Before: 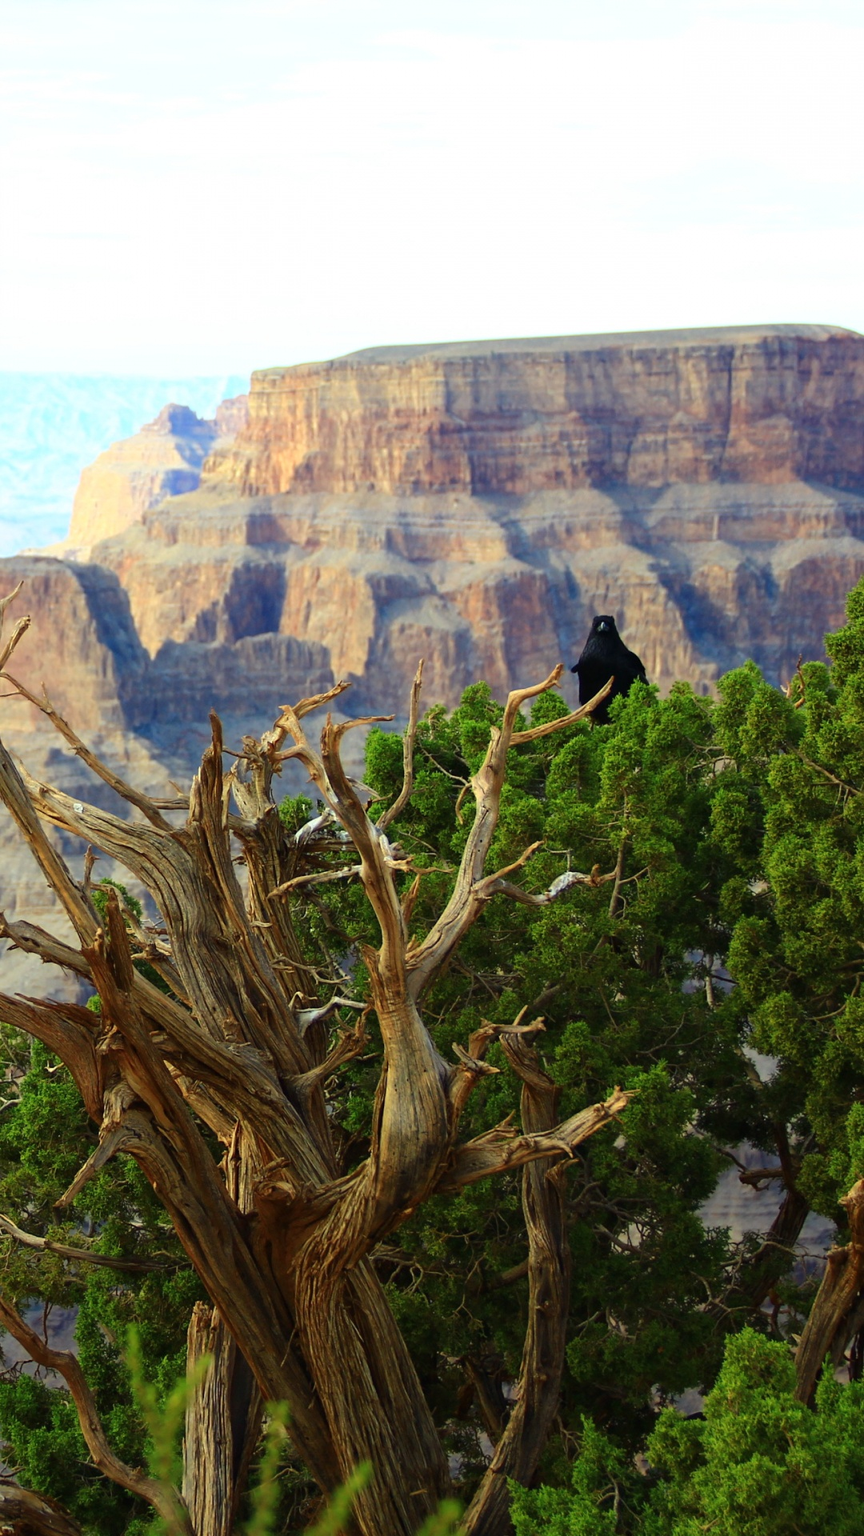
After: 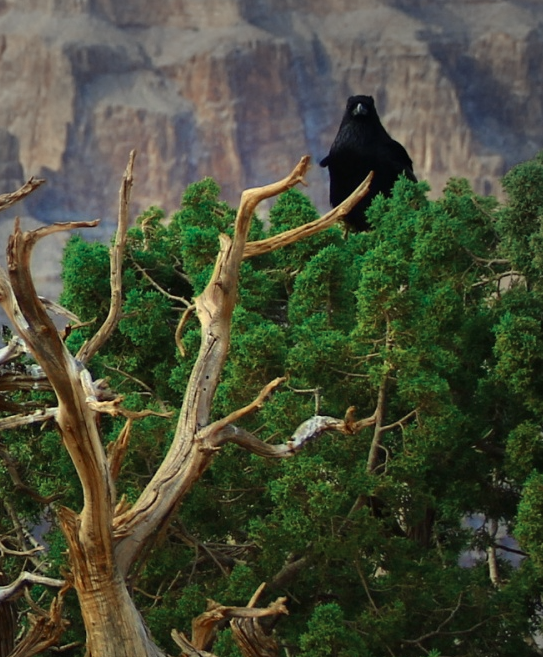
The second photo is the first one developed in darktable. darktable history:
color zones: curves: ch0 [(0, 0.5) (0.125, 0.4) (0.25, 0.5) (0.375, 0.4) (0.5, 0.4) (0.625, 0.6) (0.75, 0.6) (0.875, 0.5)]; ch1 [(0, 0.4) (0.125, 0.5) (0.25, 0.4) (0.375, 0.4) (0.5, 0.4) (0.625, 0.4) (0.75, 0.5) (0.875, 0.4)]; ch2 [(0, 0.6) (0.125, 0.5) (0.25, 0.5) (0.375, 0.6) (0.5, 0.6) (0.625, 0.5) (0.75, 0.5) (0.875, 0.5)]
vignetting: center (-0.024, 0.402)
crop: left 36.57%, top 35.135%, right 13.063%, bottom 30.634%
